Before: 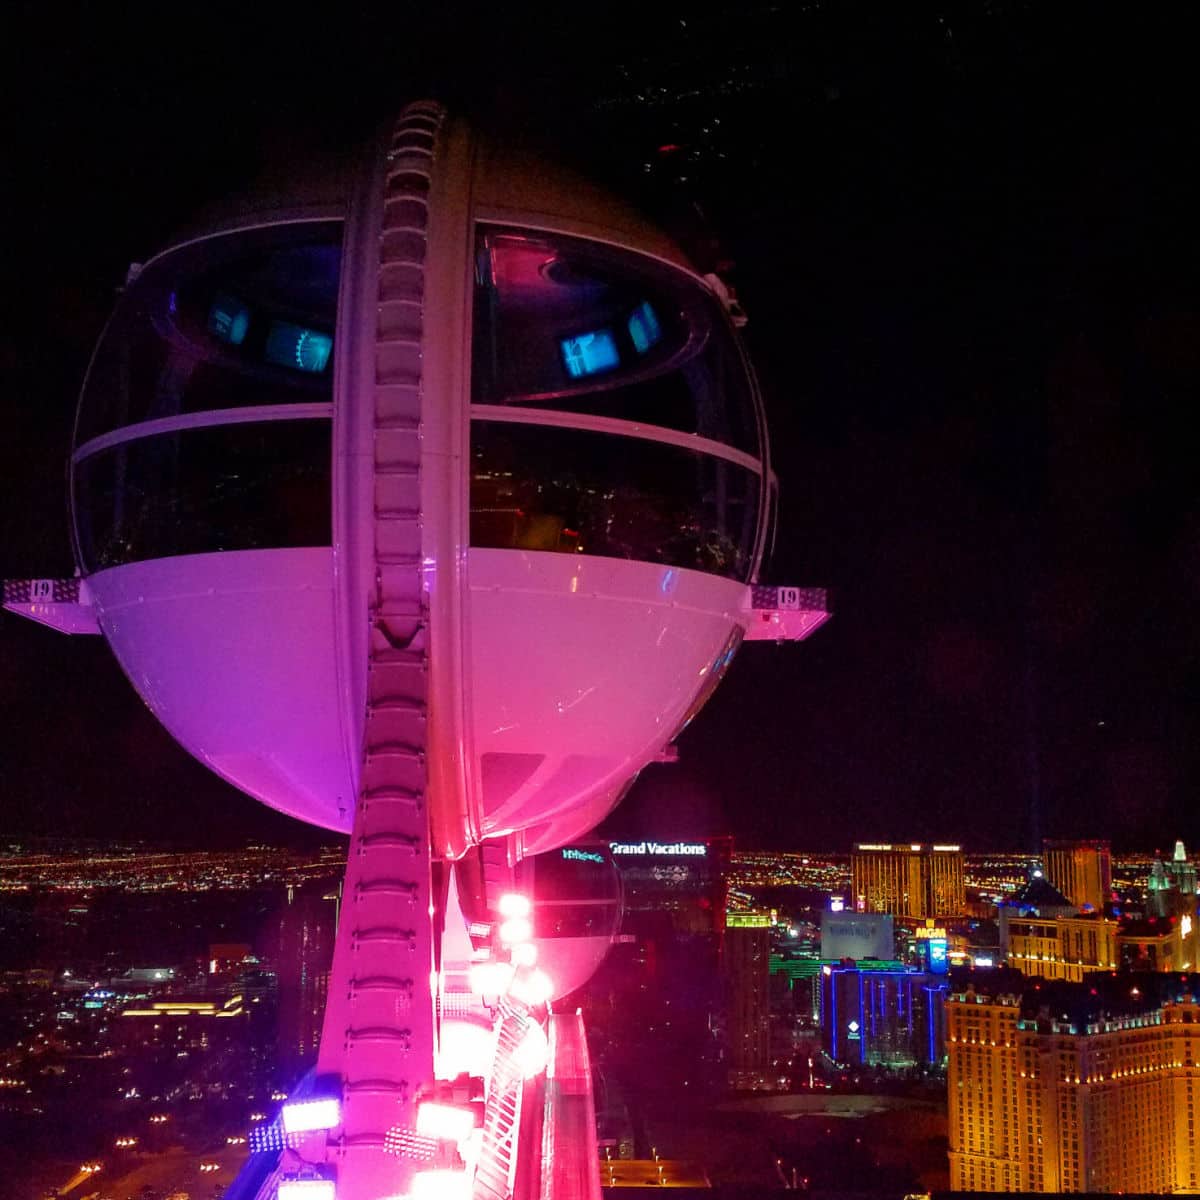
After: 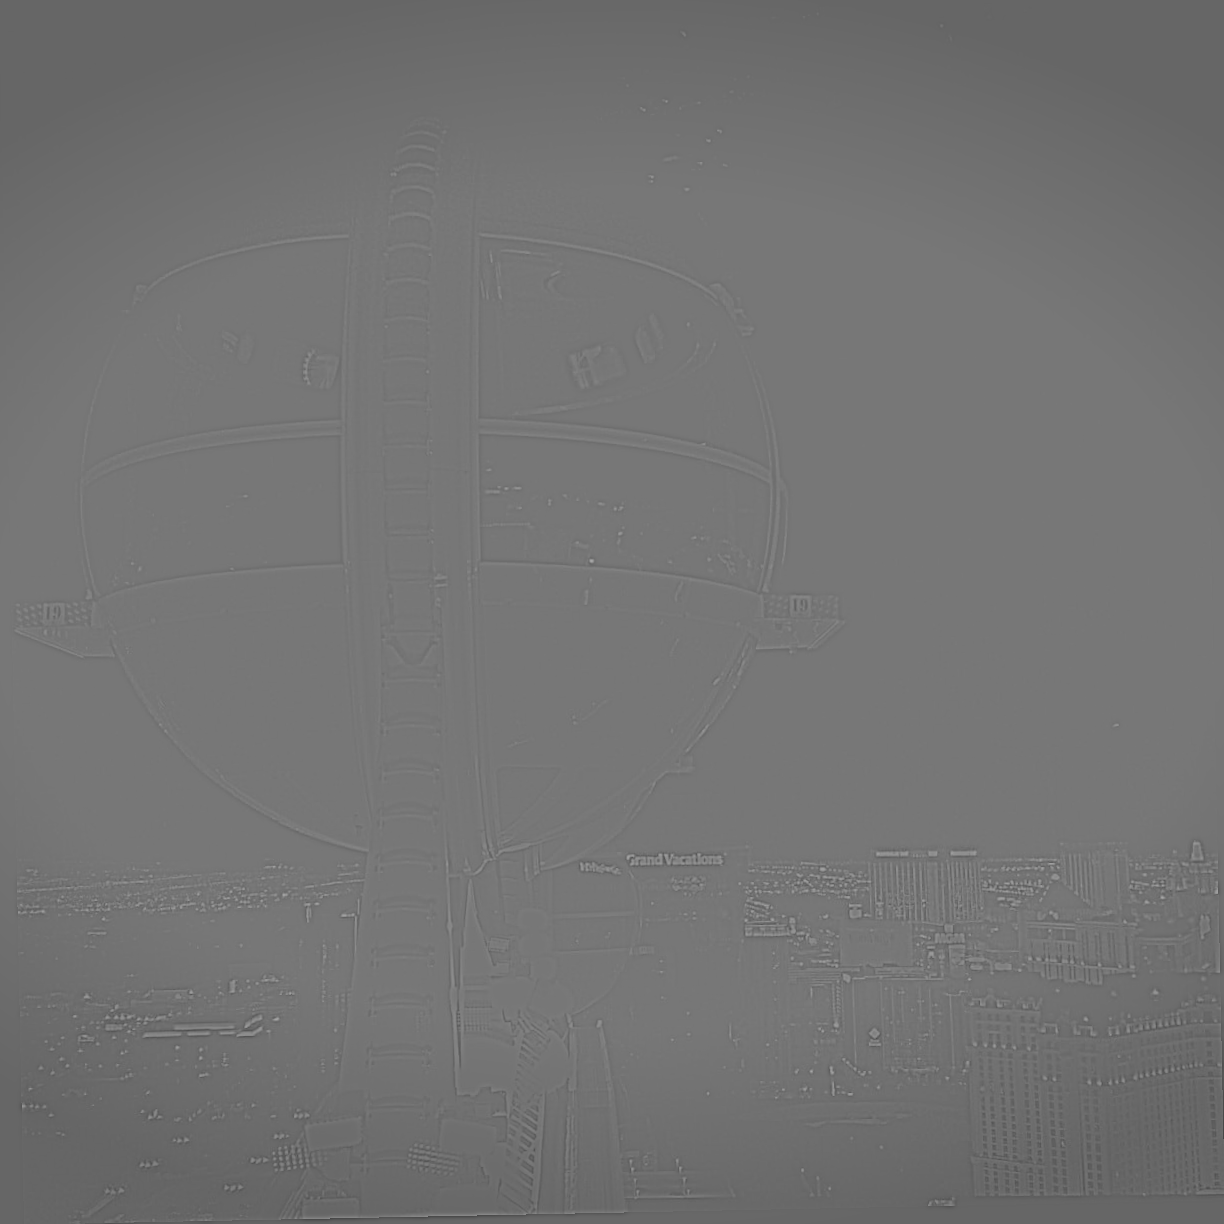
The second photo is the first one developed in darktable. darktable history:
color calibration: illuminant as shot in camera, x 0.379, y 0.396, temperature 4138.76 K
white balance: red 1.045, blue 0.932
rotate and perspective: rotation -1.17°, automatic cropping off
highpass: sharpness 5.84%, contrast boost 8.44%
color balance rgb: linear chroma grading › global chroma 15%, perceptual saturation grading › global saturation 30%
vignetting: fall-off start 100%, brightness -0.282, width/height ratio 1.31
